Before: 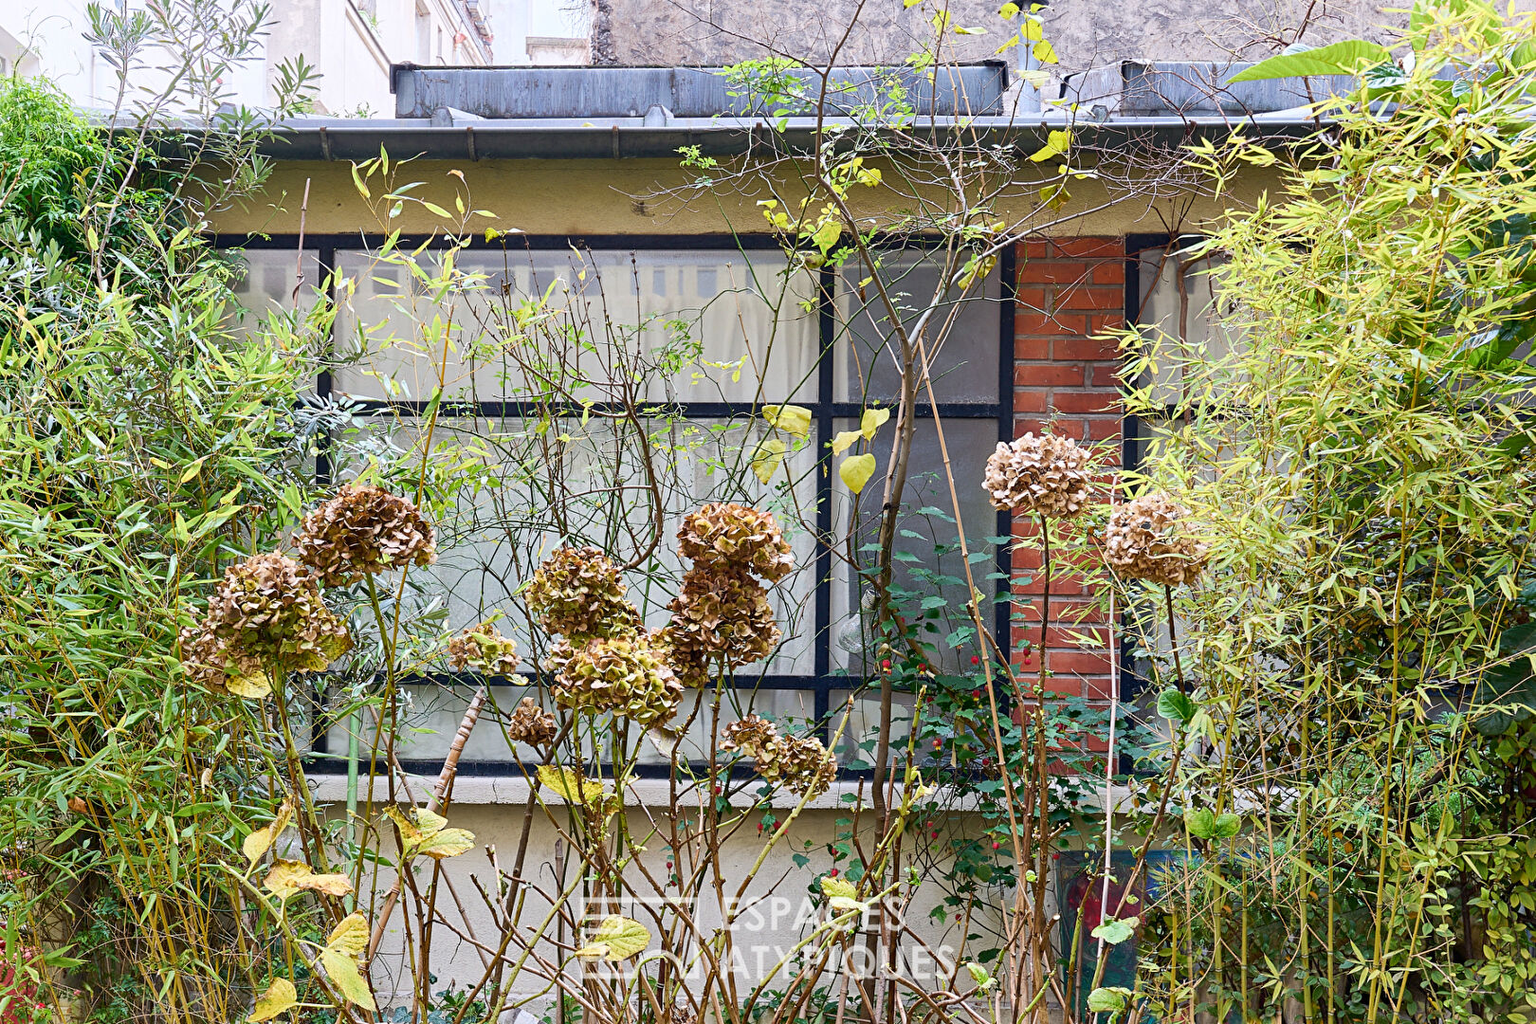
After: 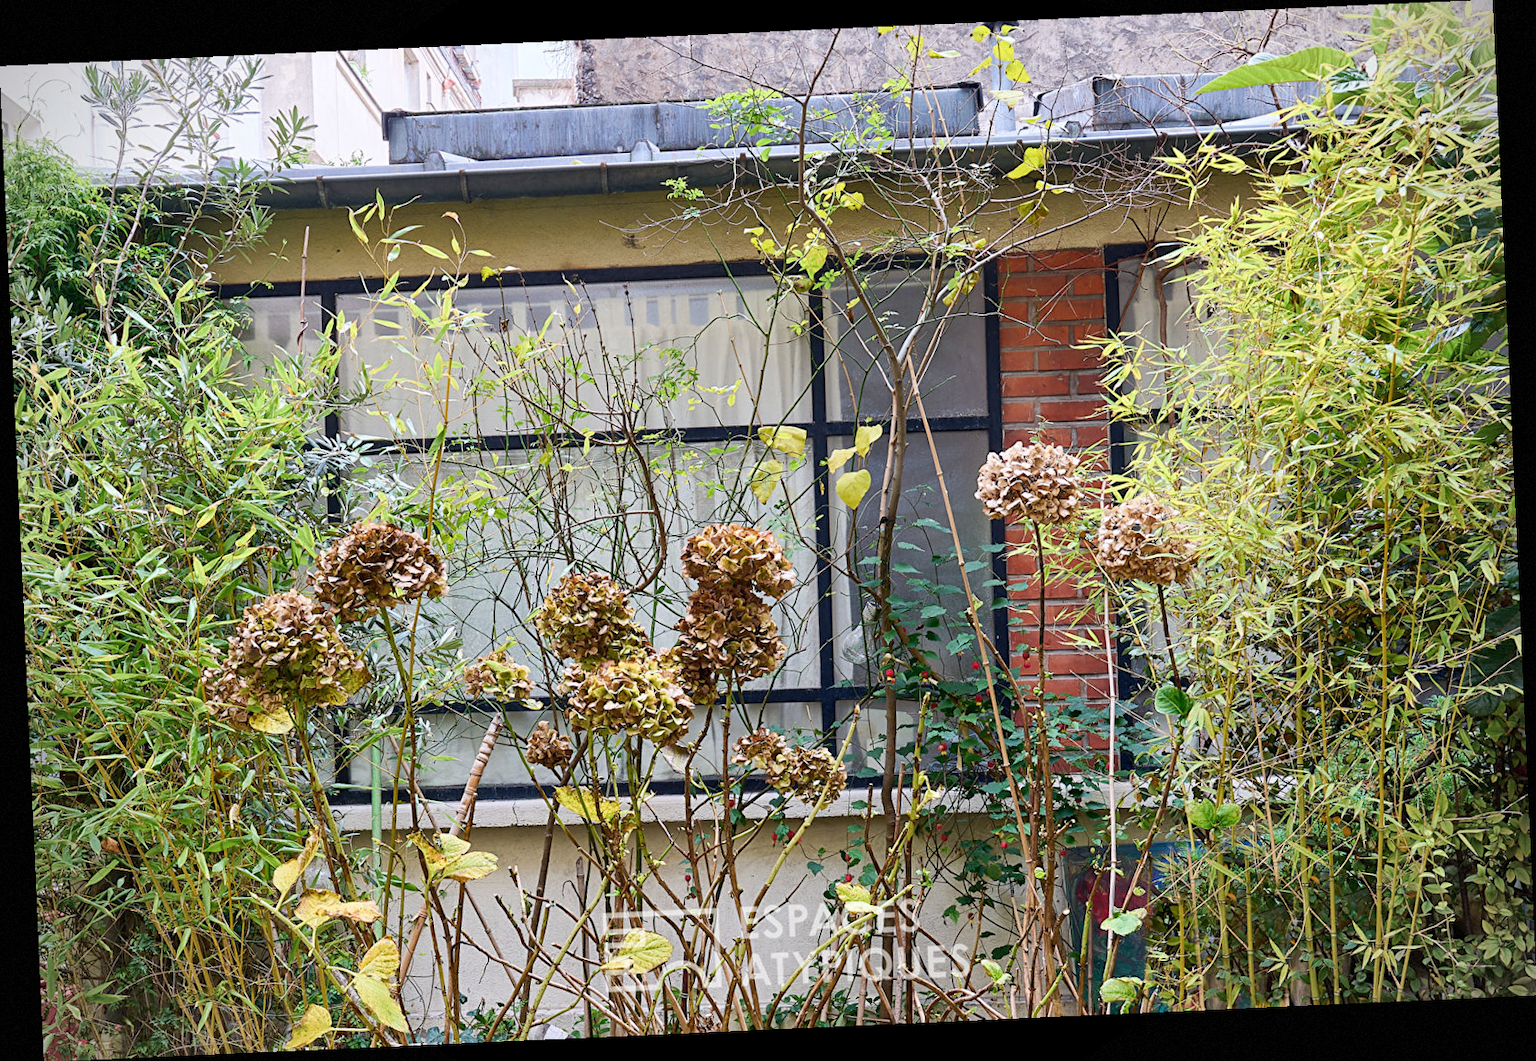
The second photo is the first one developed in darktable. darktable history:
rotate and perspective: rotation -2.56°, automatic cropping off
color balance rgb: perceptual saturation grading › global saturation -1%
vignetting: dithering 8-bit output, unbound false
